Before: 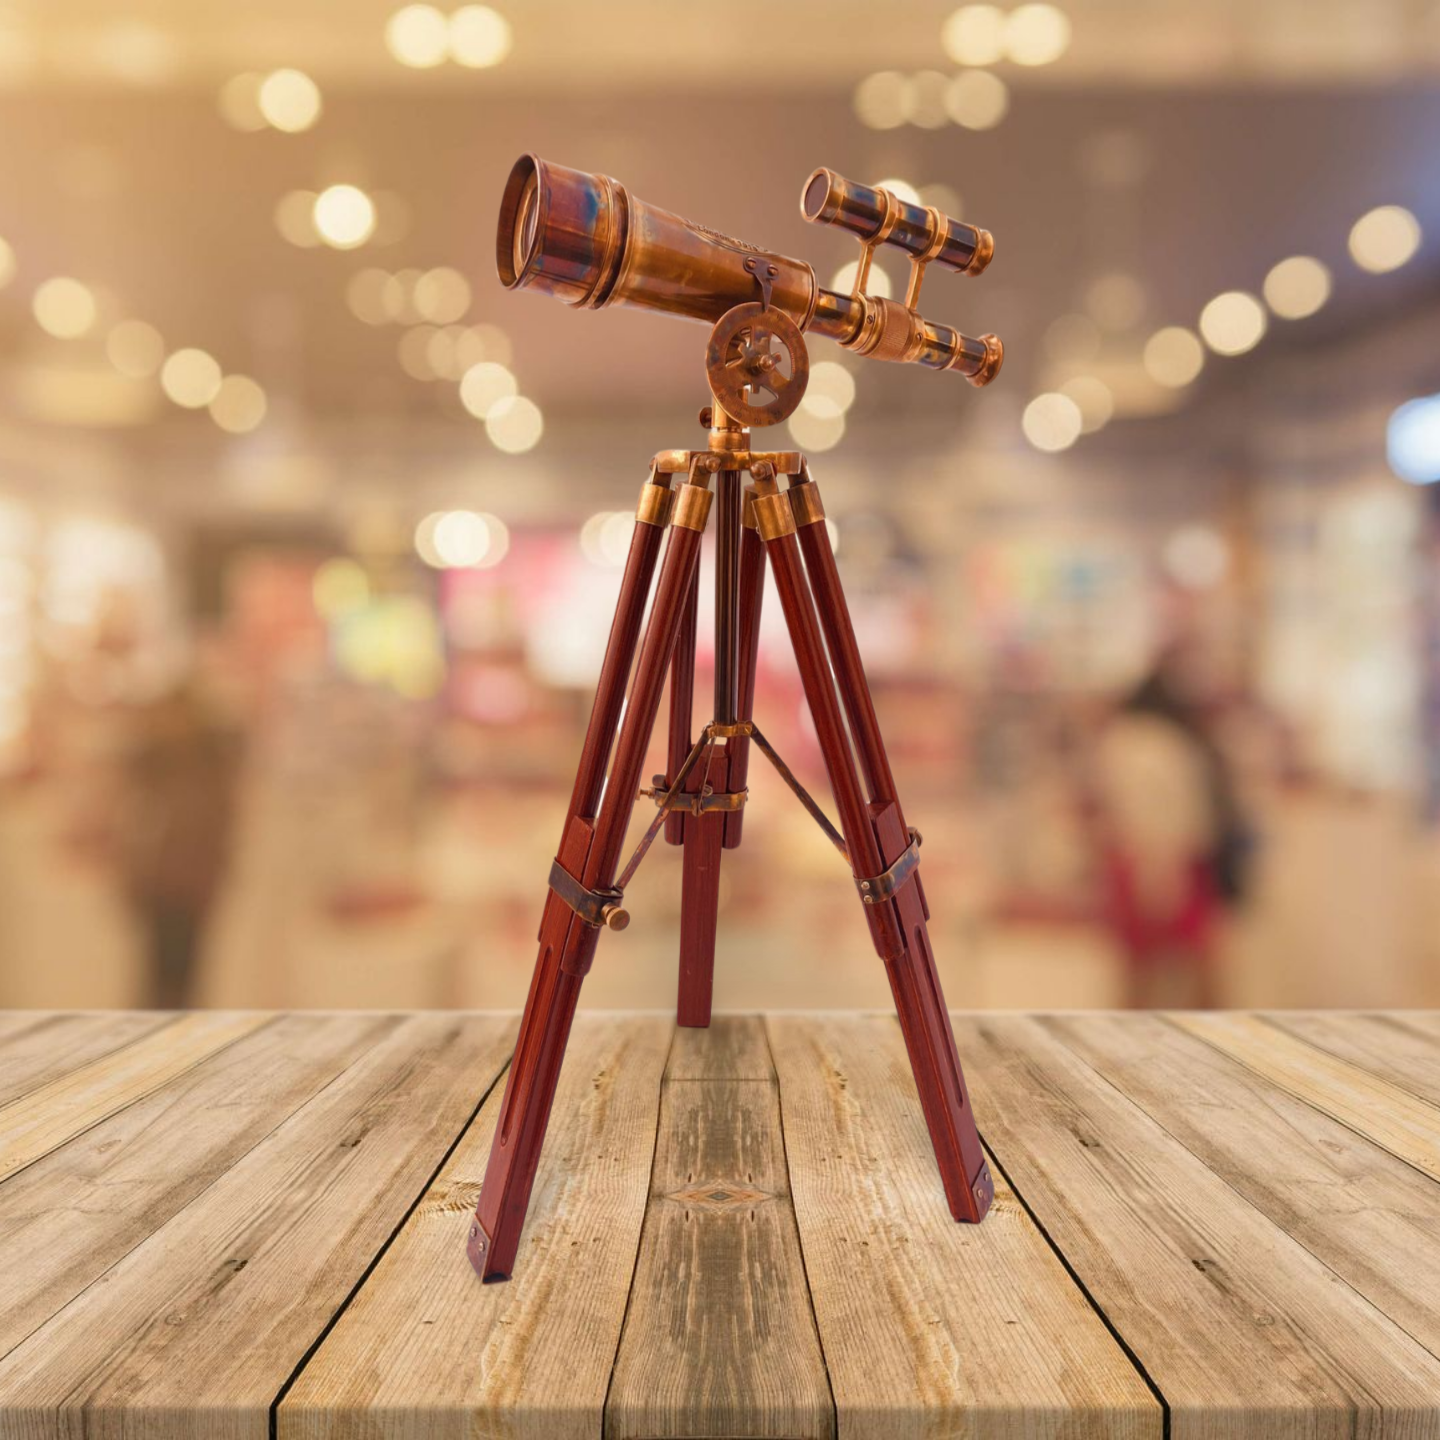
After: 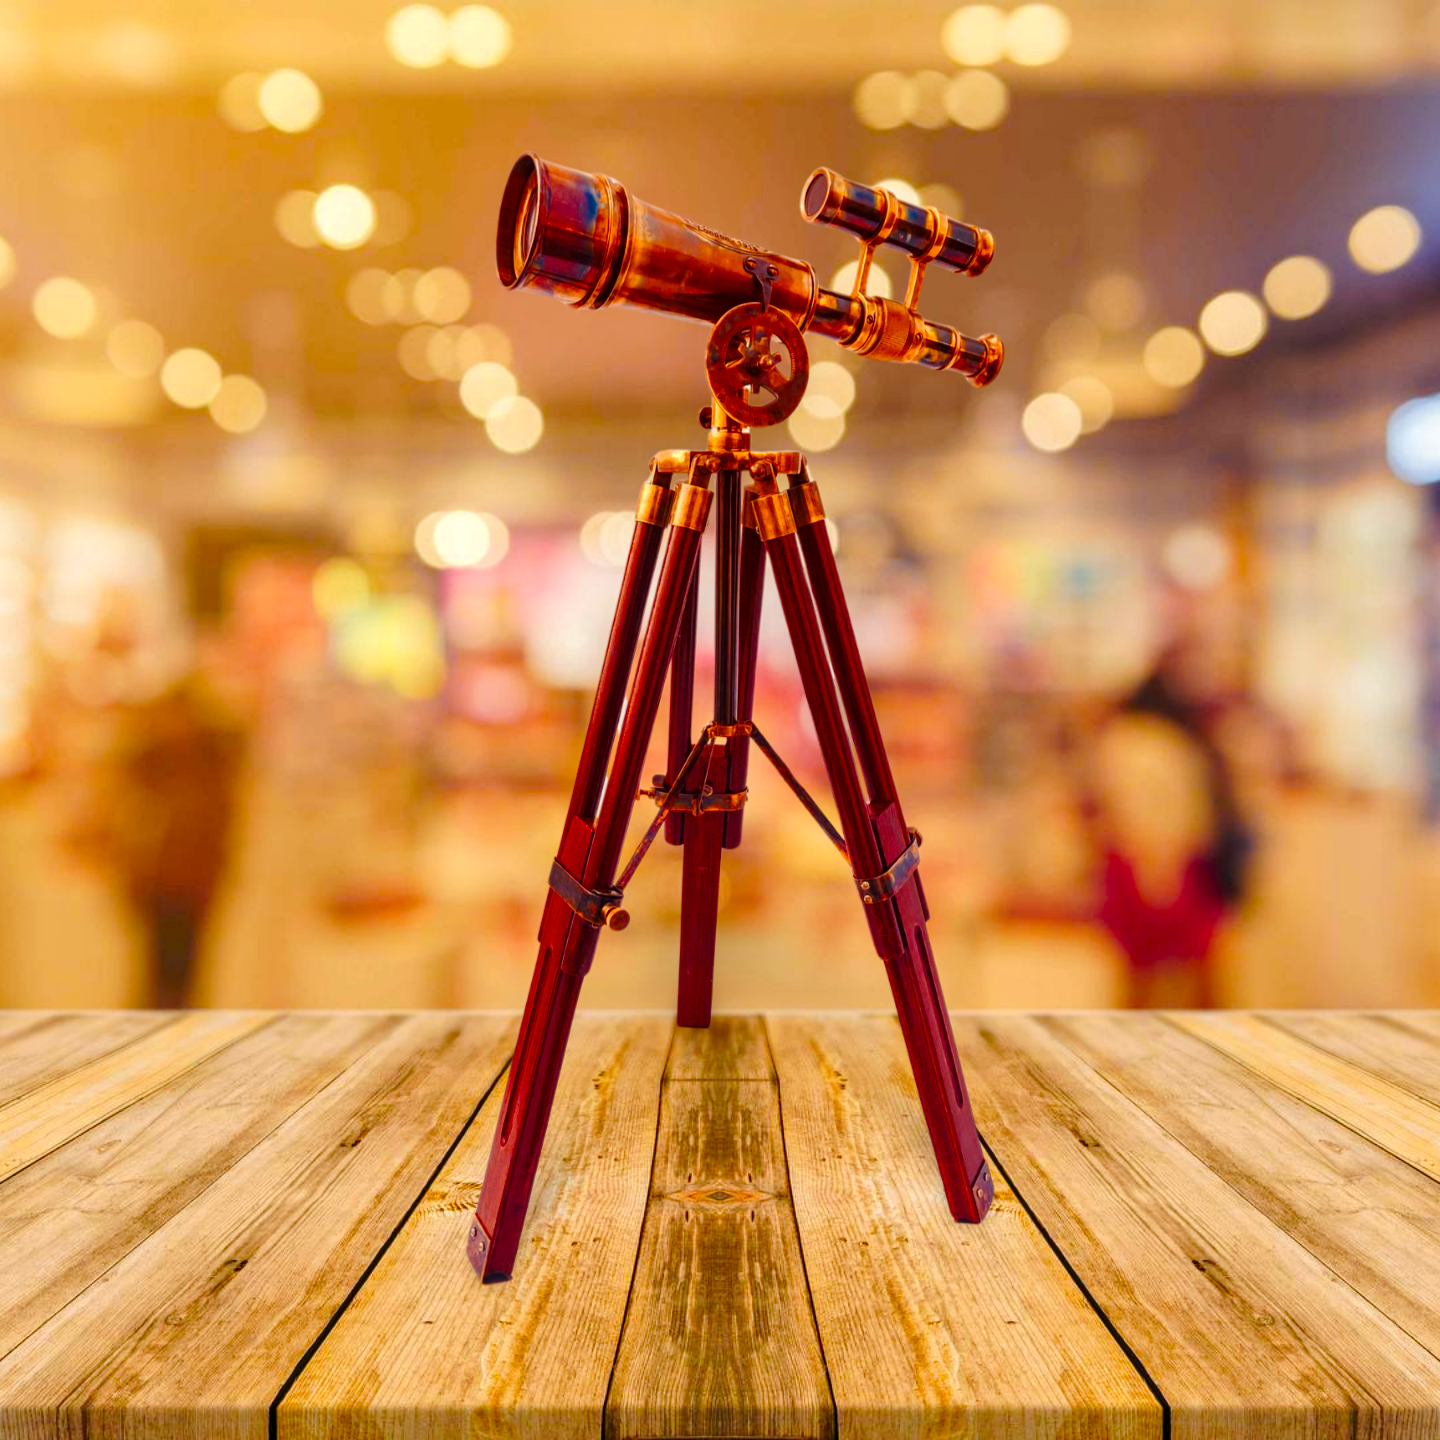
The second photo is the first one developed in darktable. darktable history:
color balance rgb: shadows lift › luminance -21.391%, shadows lift › chroma 6.7%, shadows lift › hue 269.24°, power › luminance 3.432%, power › hue 234.91°, linear chroma grading › global chroma 8.955%, perceptual saturation grading › global saturation 20%, perceptual saturation grading › highlights -25.449%, perceptual saturation grading › shadows 25.769%, global vibrance 11.264%
local contrast: on, module defaults
tone curve: curves: ch0 [(0, 0) (0.003, 0.002) (0.011, 0.009) (0.025, 0.02) (0.044, 0.034) (0.069, 0.046) (0.1, 0.062) (0.136, 0.083) (0.177, 0.119) (0.224, 0.162) (0.277, 0.216) (0.335, 0.282) (0.399, 0.365) (0.468, 0.457) (0.543, 0.541) (0.623, 0.624) (0.709, 0.713) (0.801, 0.797) (0.898, 0.889) (1, 1)], preserve colors none
color zones: curves: ch0 [(0.224, 0.526) (0.75, 0.5)]; ch1 [(0.055, 0.526) (0.224, 0.761) (0.377, 0.526) (0.75, 0.5)]
